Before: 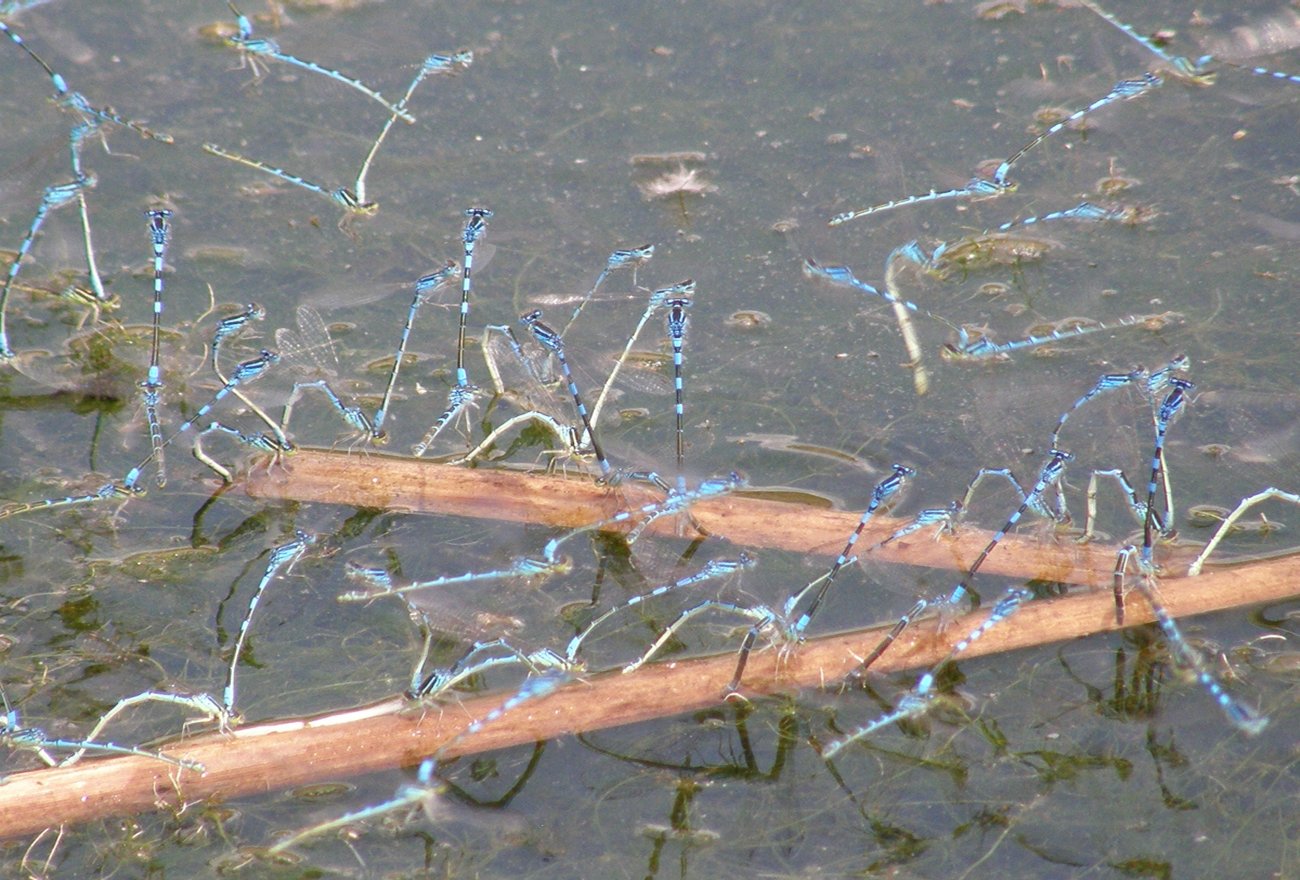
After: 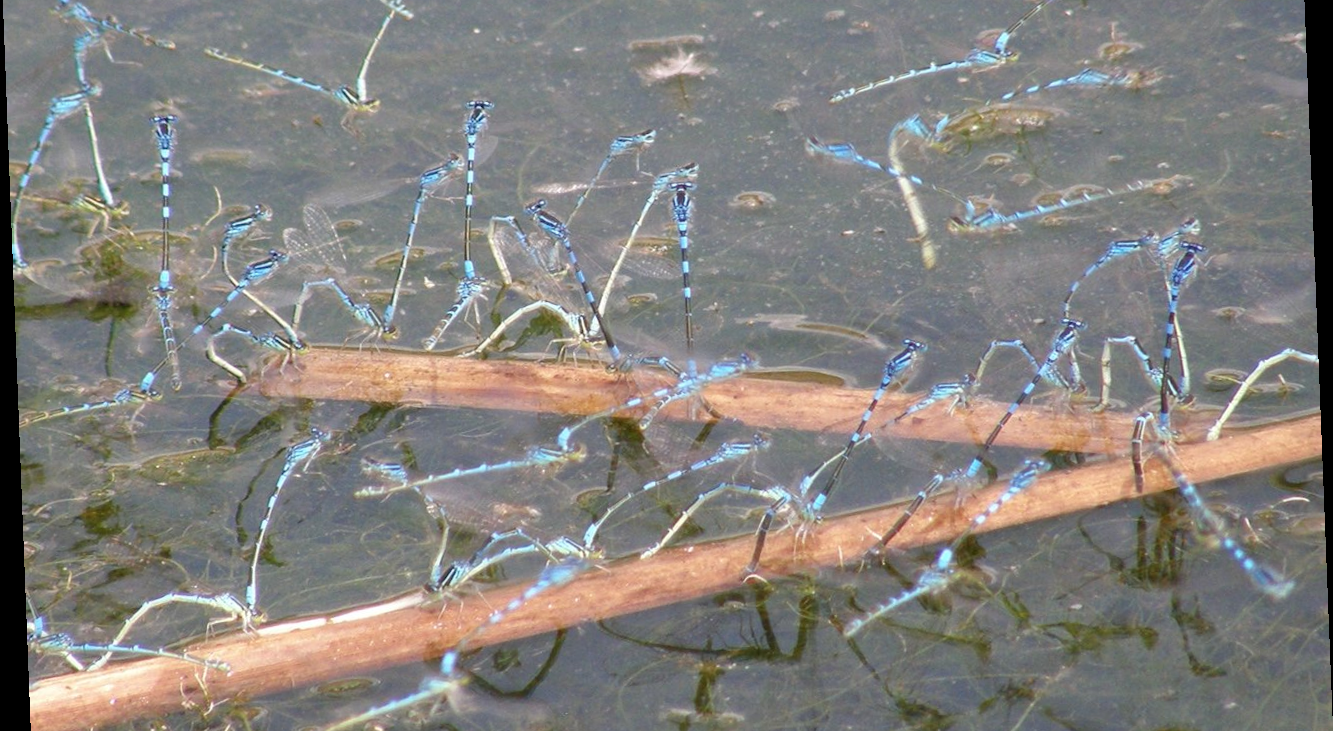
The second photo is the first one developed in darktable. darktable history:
rotate and perspective: rotation -2.22°, lens shift (horizontal) -0.022, automatic cropping off
crop and rotate: top 15.774%, bottom 5.506%
